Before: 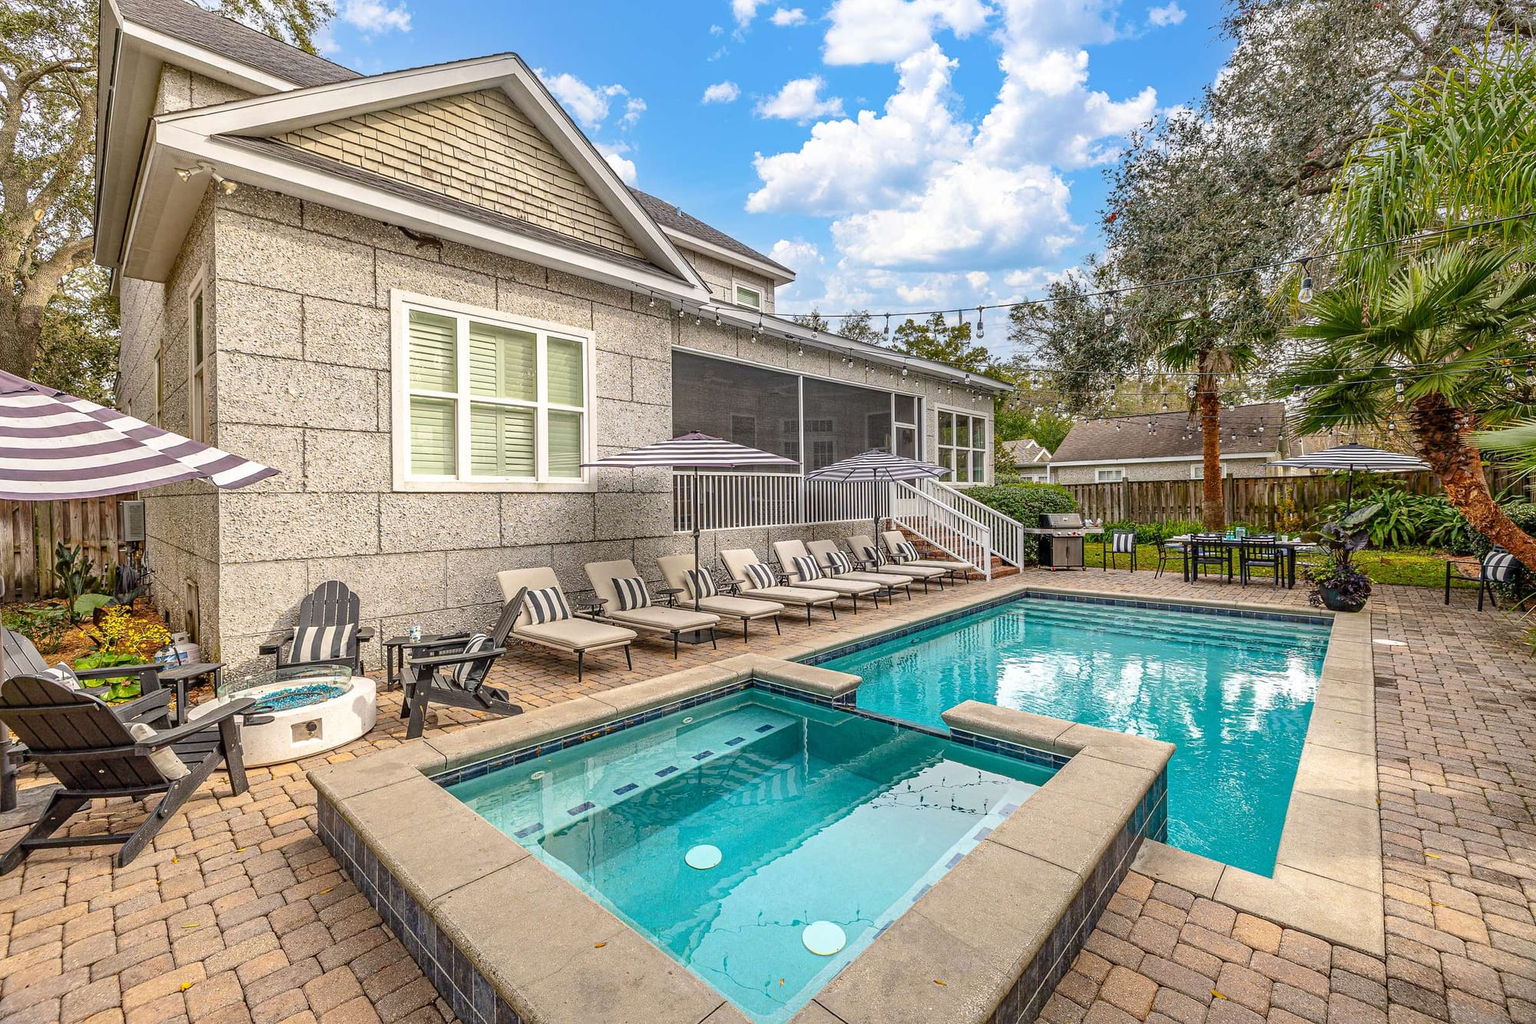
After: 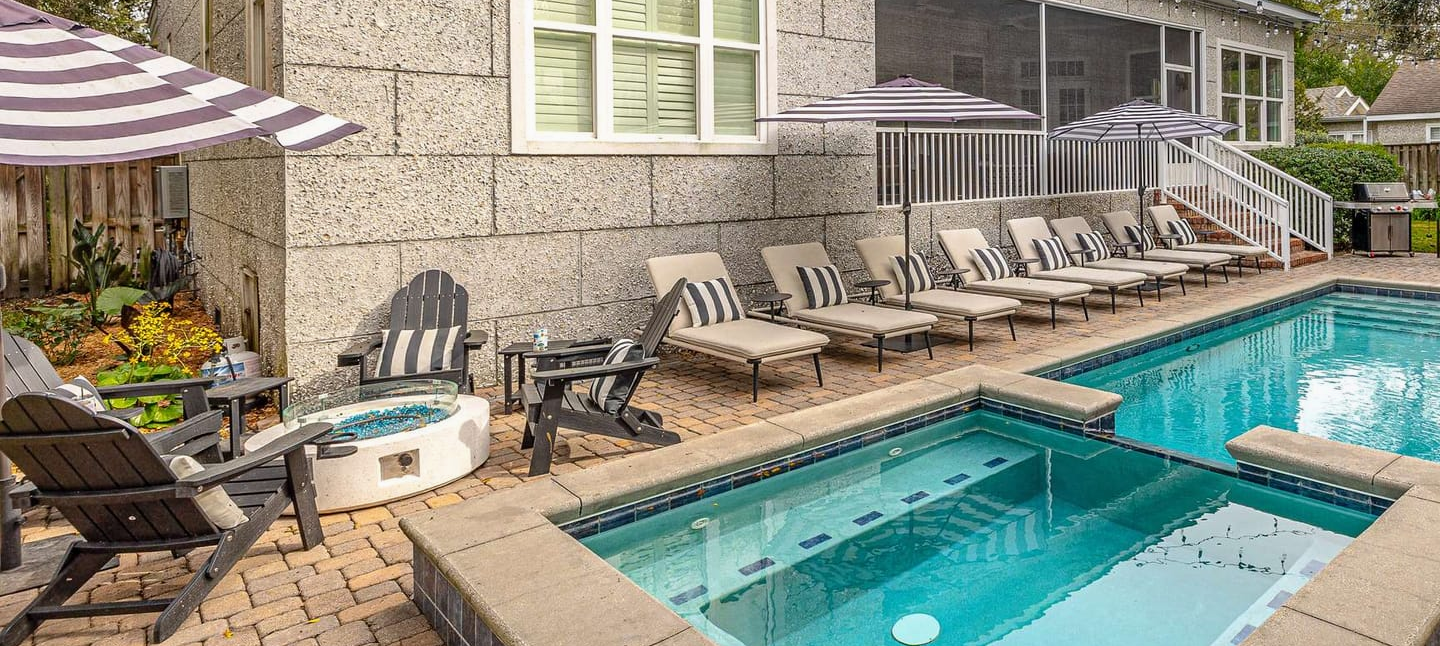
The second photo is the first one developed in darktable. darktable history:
crop: top 36.498%, right 27.964%, bottom 14.995%
exposure: exposure -0.048 EV, compensate highlight preservation false
